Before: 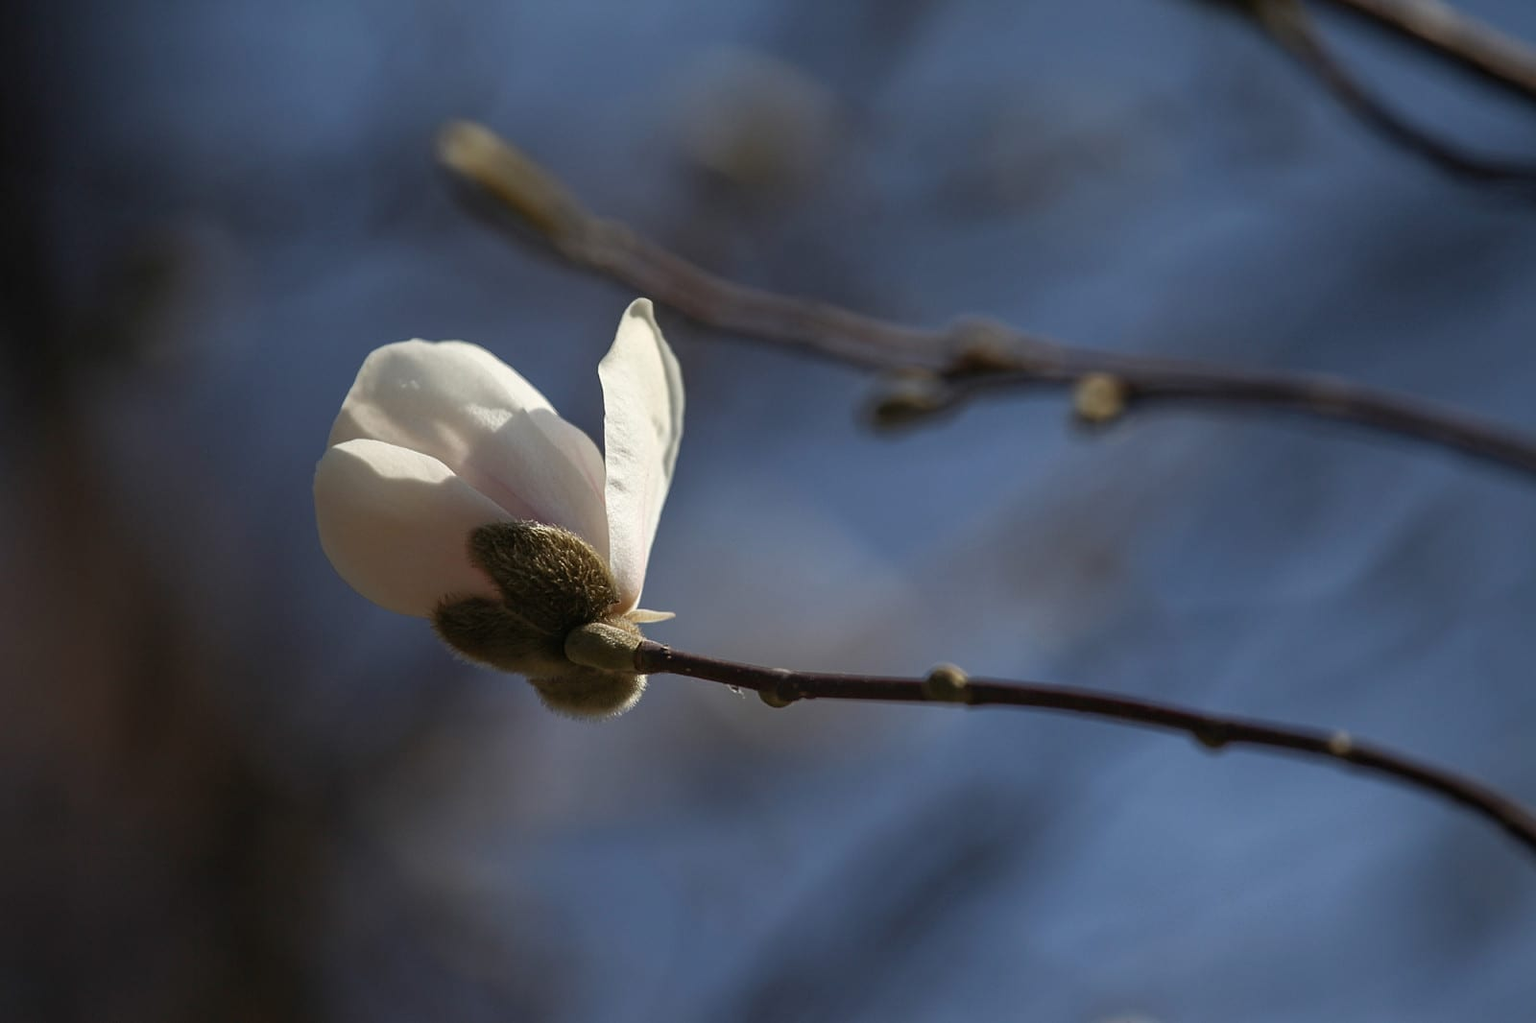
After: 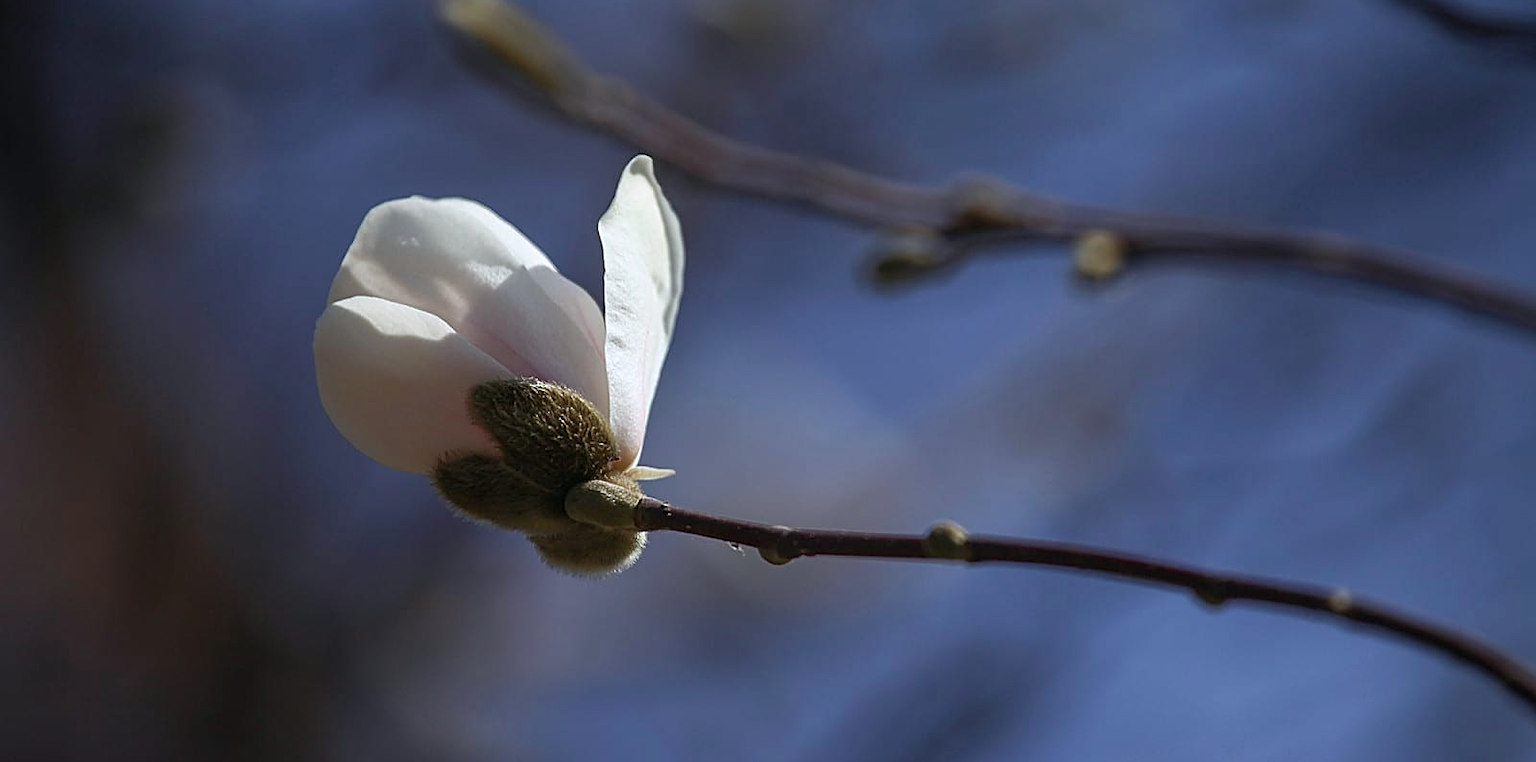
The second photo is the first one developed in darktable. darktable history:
crop: top 14.013%, bottom 11.485%
color calibration: output R [0.948, 0.091, -0.04, 0], output G [-0.3, 1.384, -0.085, 0], output B [-0.108, 0.061, 1.08, 0], illuminant as shot in camera, x 0.358, y 0.373, temperature 4628.91 K
sharpen: on, module defaults
exposure: compensate exposure bias true, compensate highlight preservation false
